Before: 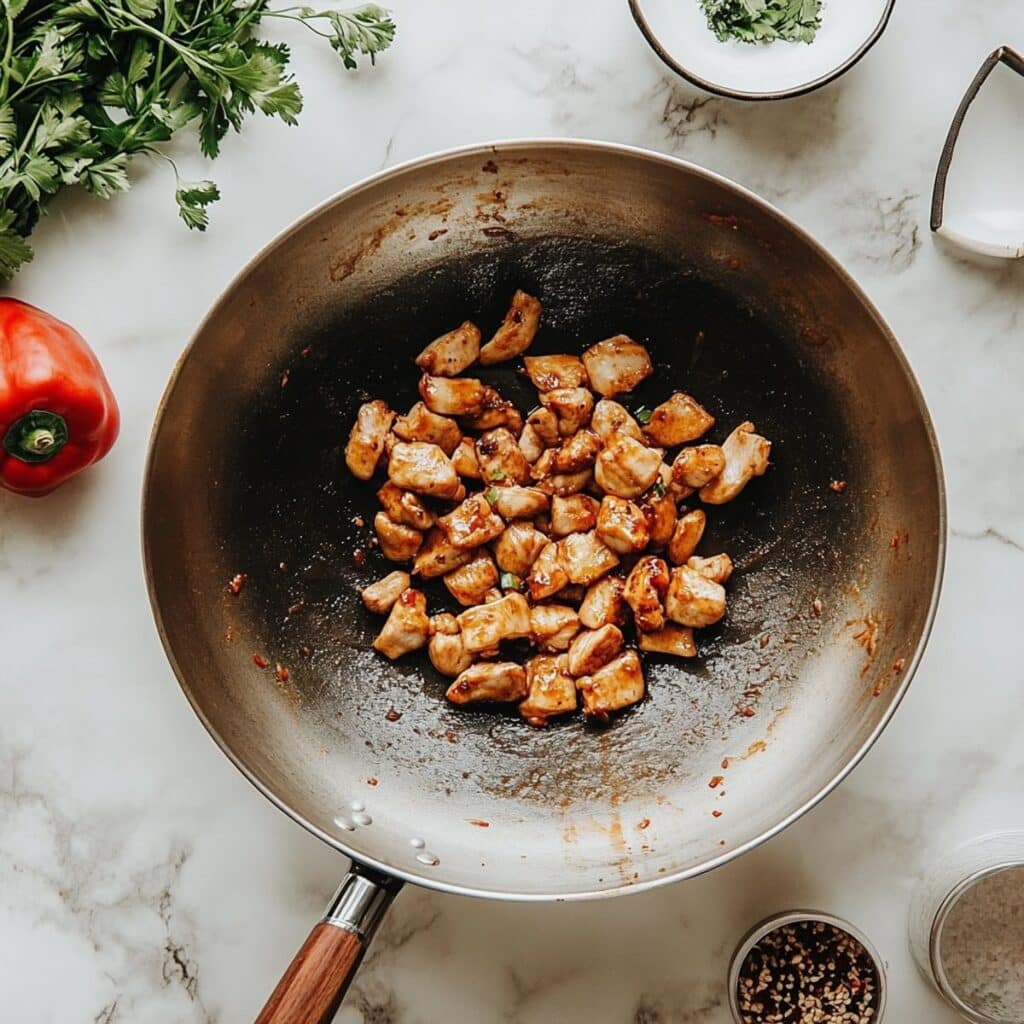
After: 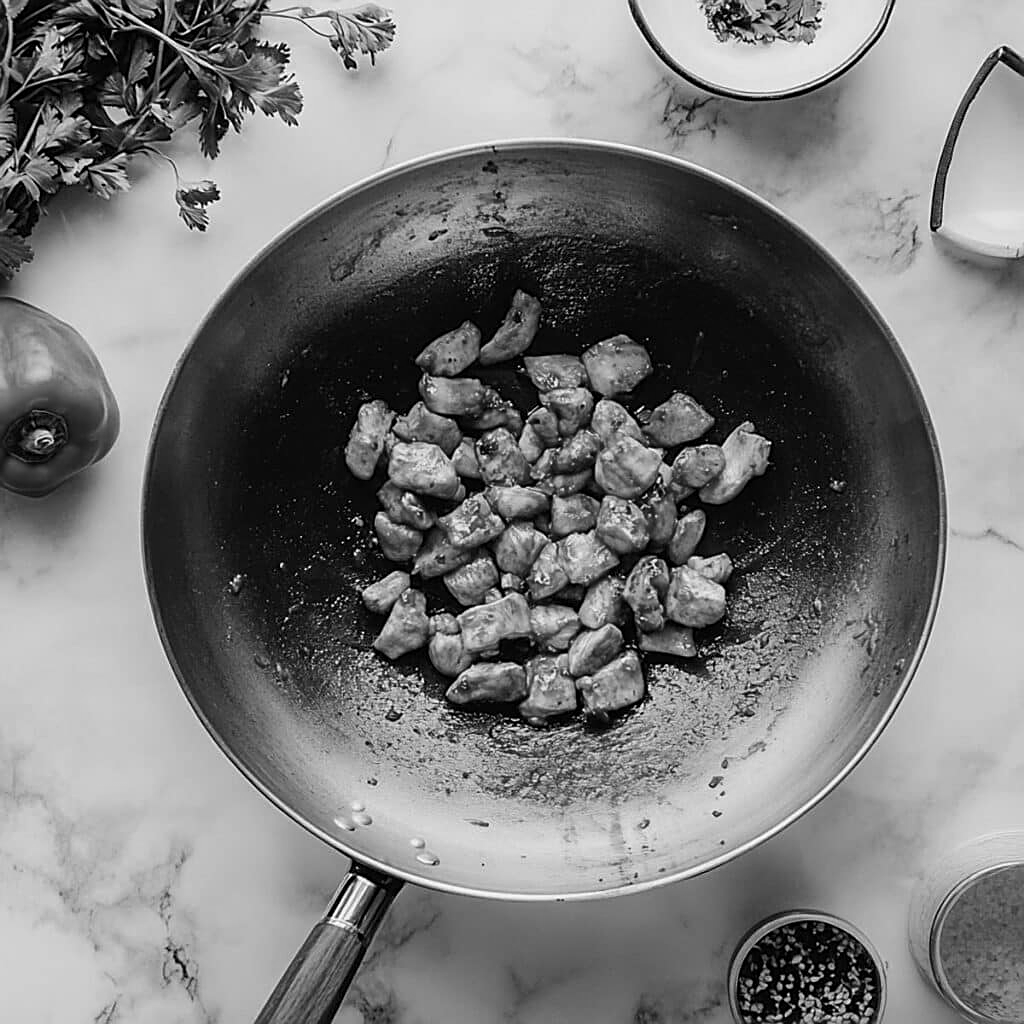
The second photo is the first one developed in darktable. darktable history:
color calibration: output gray [0.22, 0.42, 0.37, 0], gray › normalize channels true, illuminant same as pipeline (D50), adaptation XYZ, x 0.346, y 0.359, gamut compression 0
sharpen: on, module defaults
